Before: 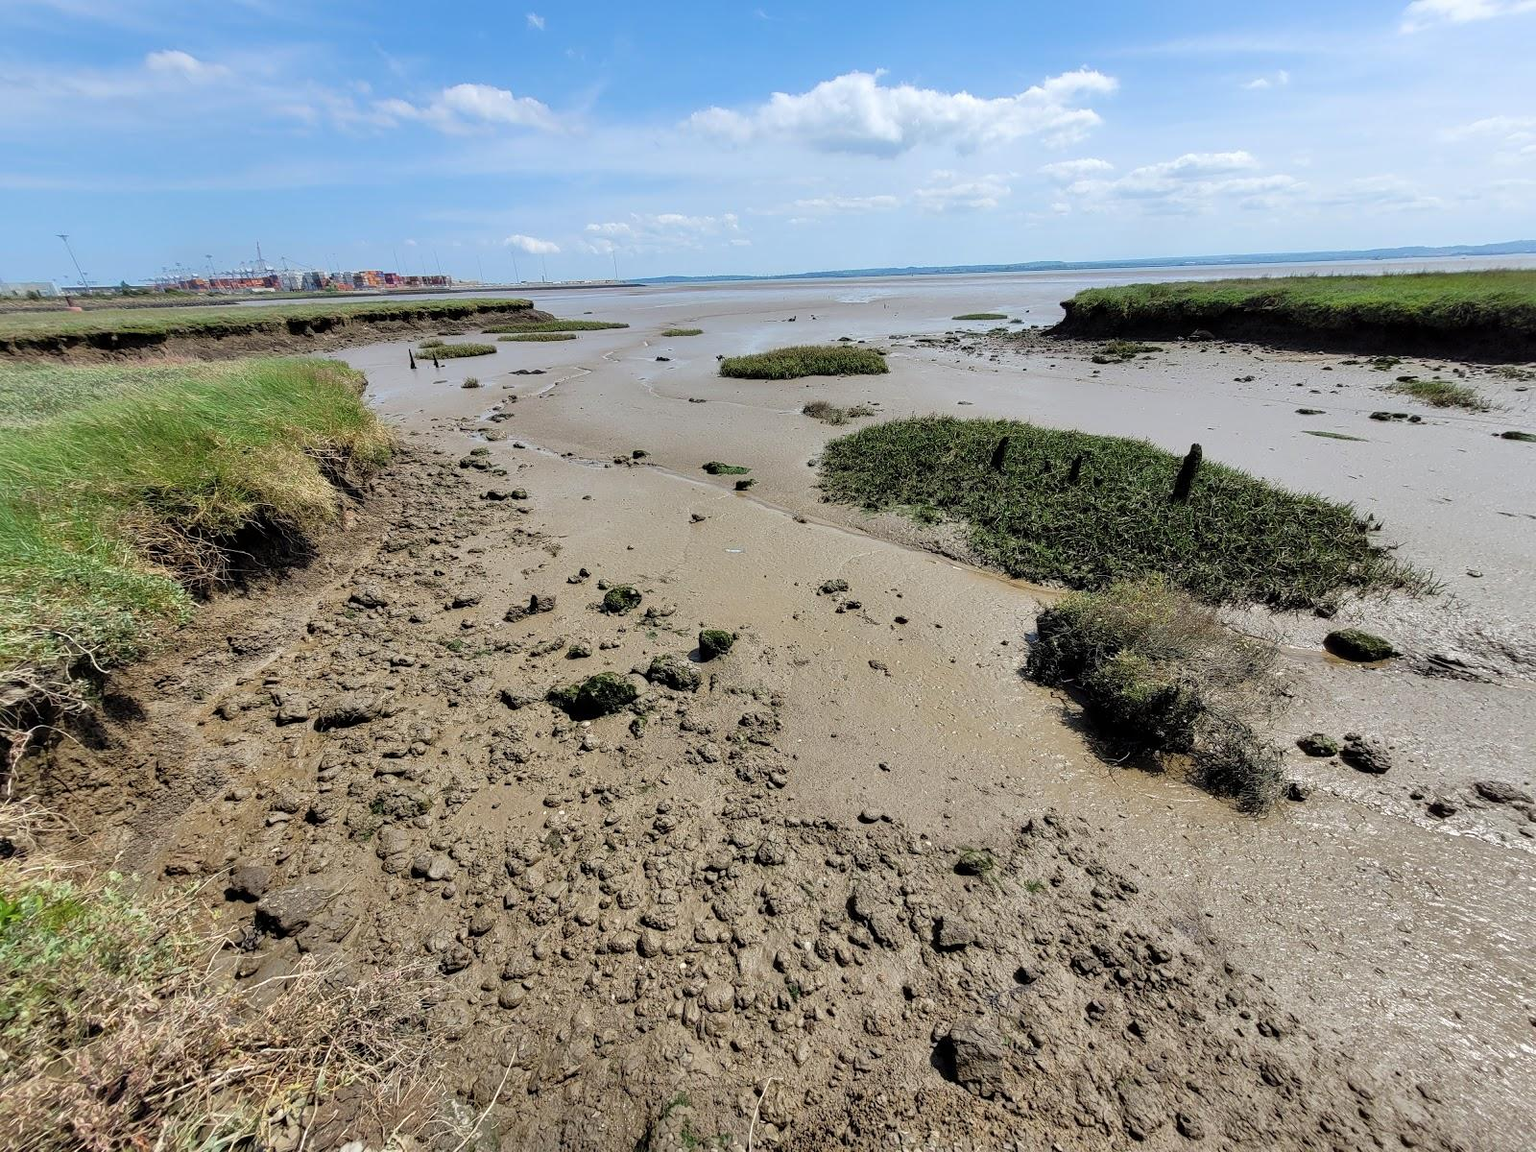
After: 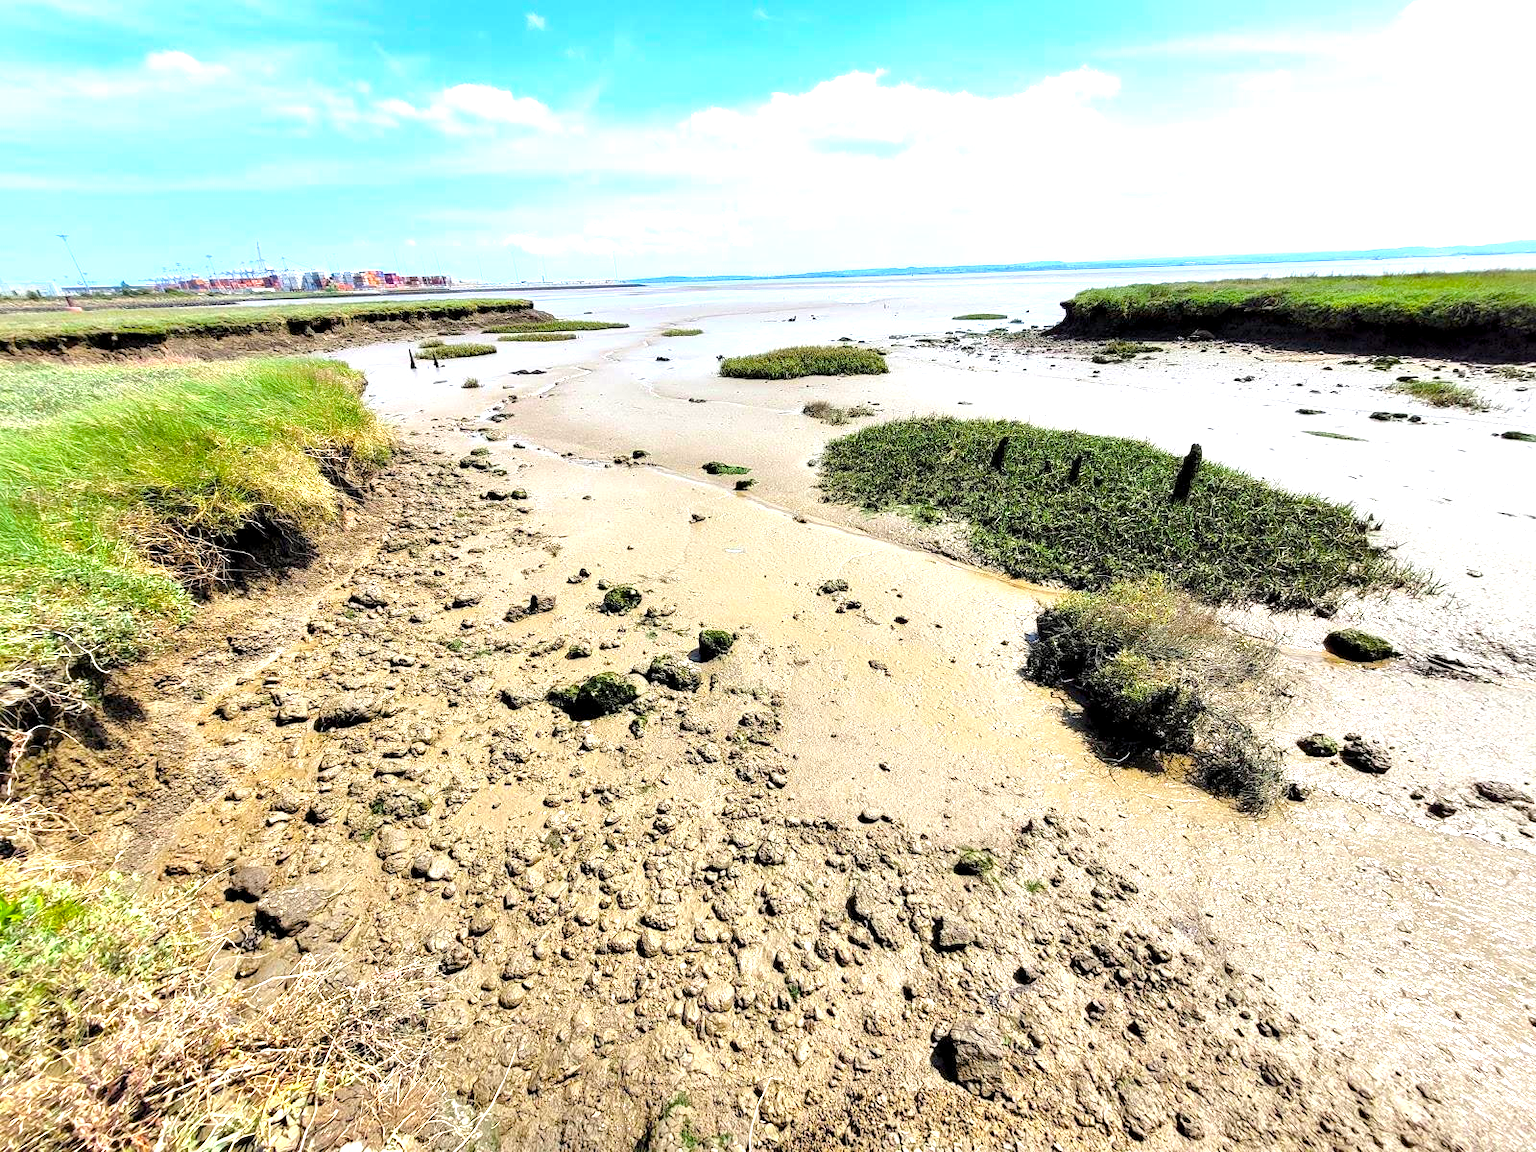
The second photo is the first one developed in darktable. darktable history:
color balance rgb: perceptual saturation grading › global saturation 34.05%, global vibrance 5.56%
exposure: black level correction 0.001, exposure 1.3 EV, compensate highlight preservation false
